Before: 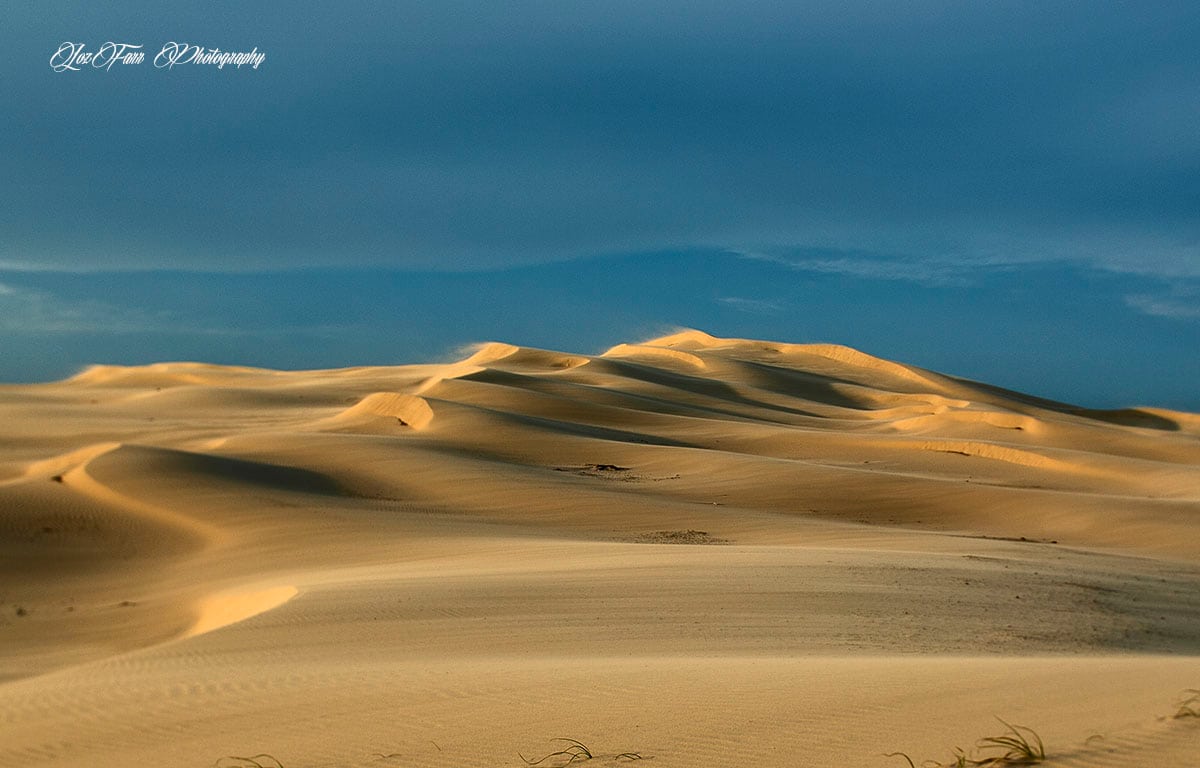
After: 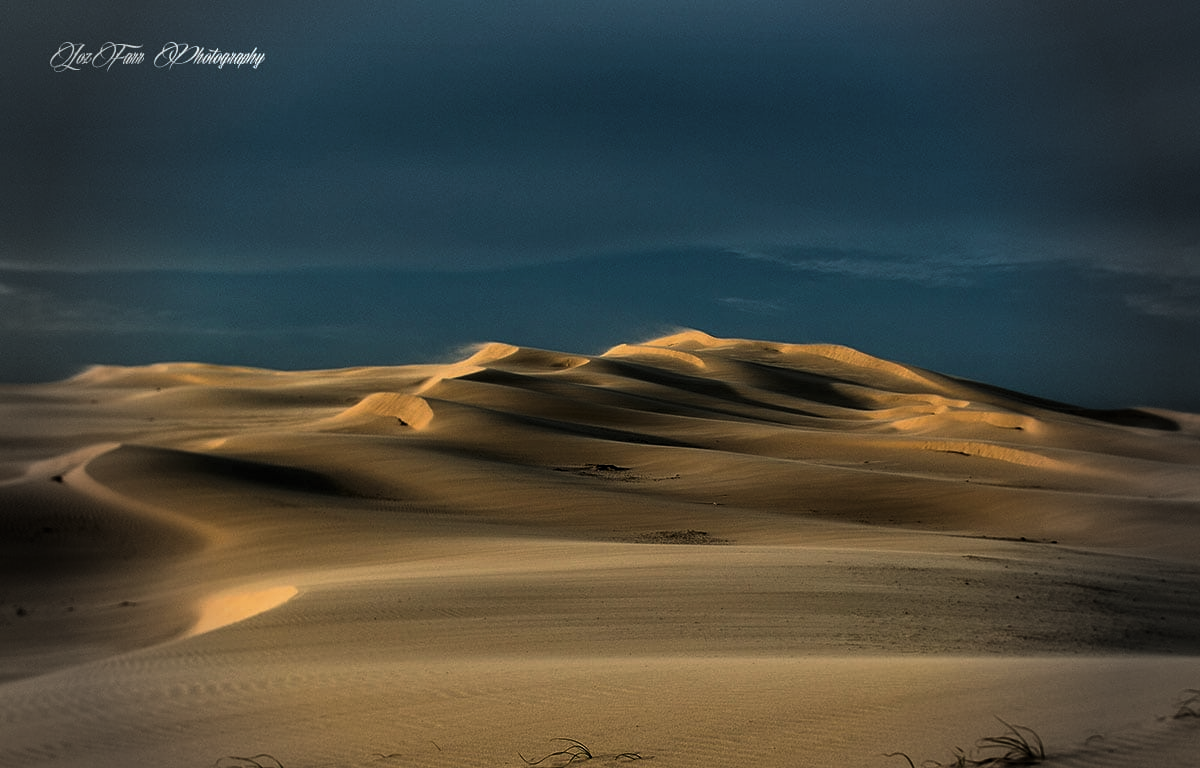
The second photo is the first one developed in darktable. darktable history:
levels: levels [0.101, 0.578, 0.953]
base curve: curves: ch0 [(0, 0) (0.74, 0.67) (1, 1)], preserve colors none
vignetting: fall-off start 67.92%, fall-off radius 28.97%, width/height ratio 0.987, shape 0.862
